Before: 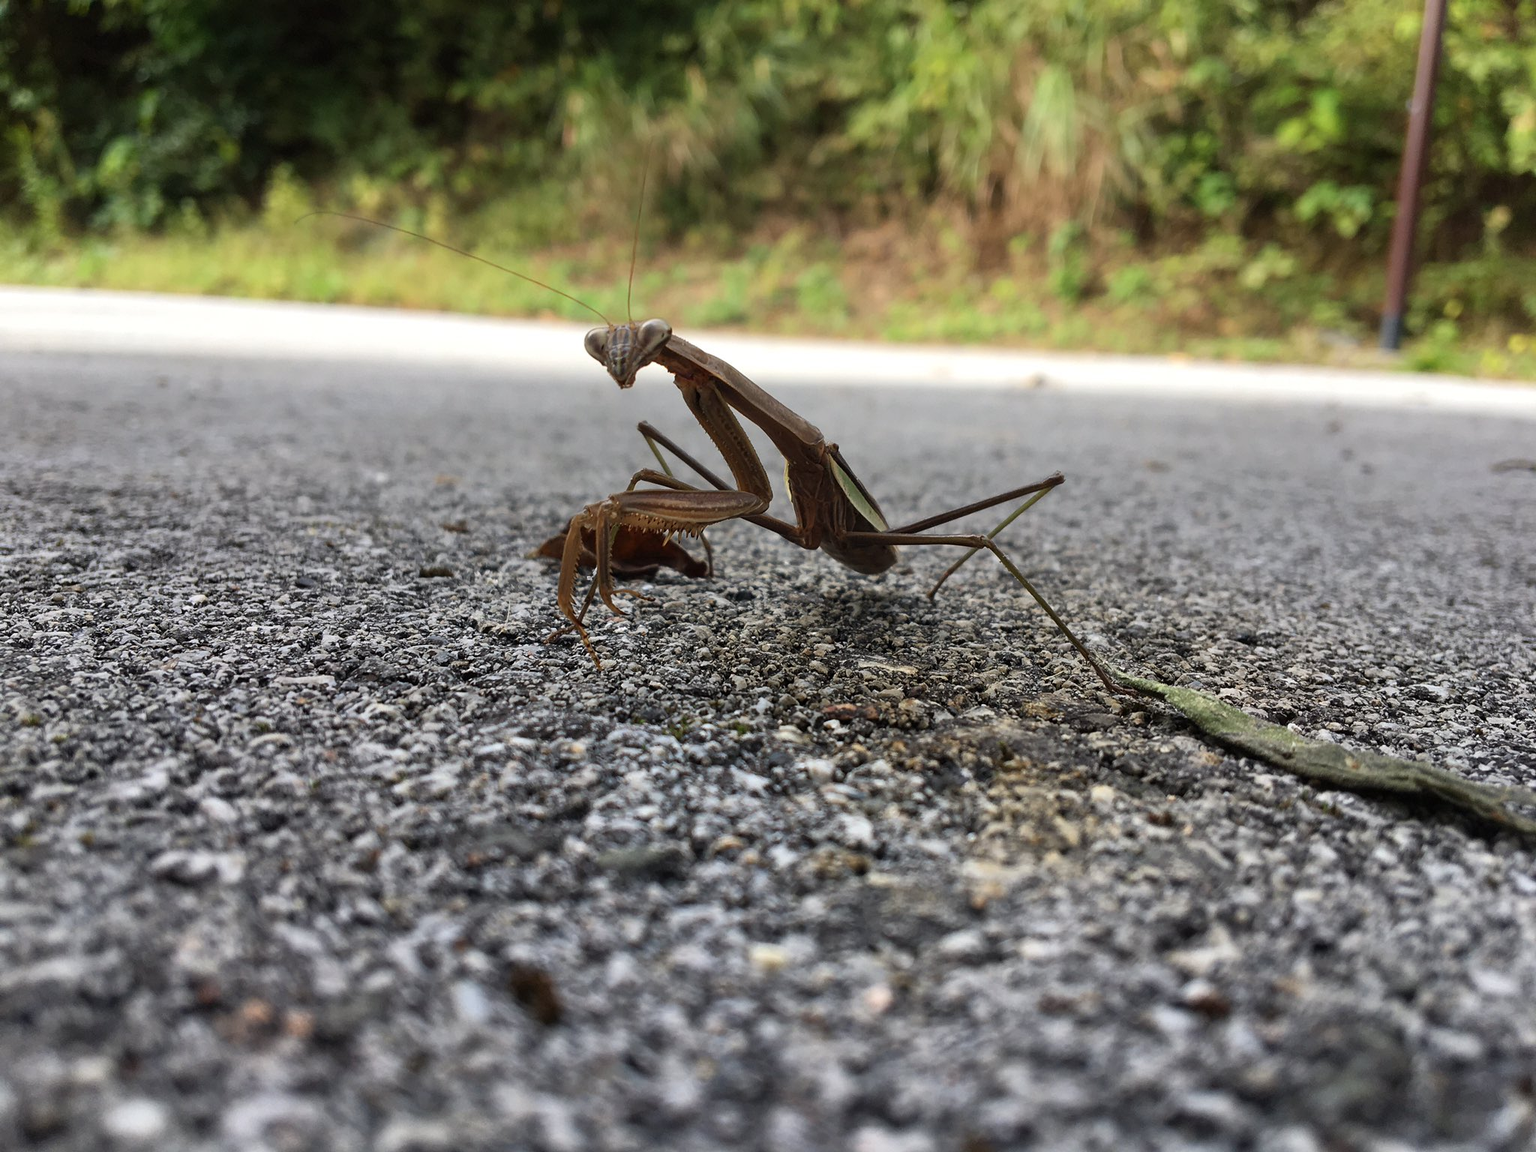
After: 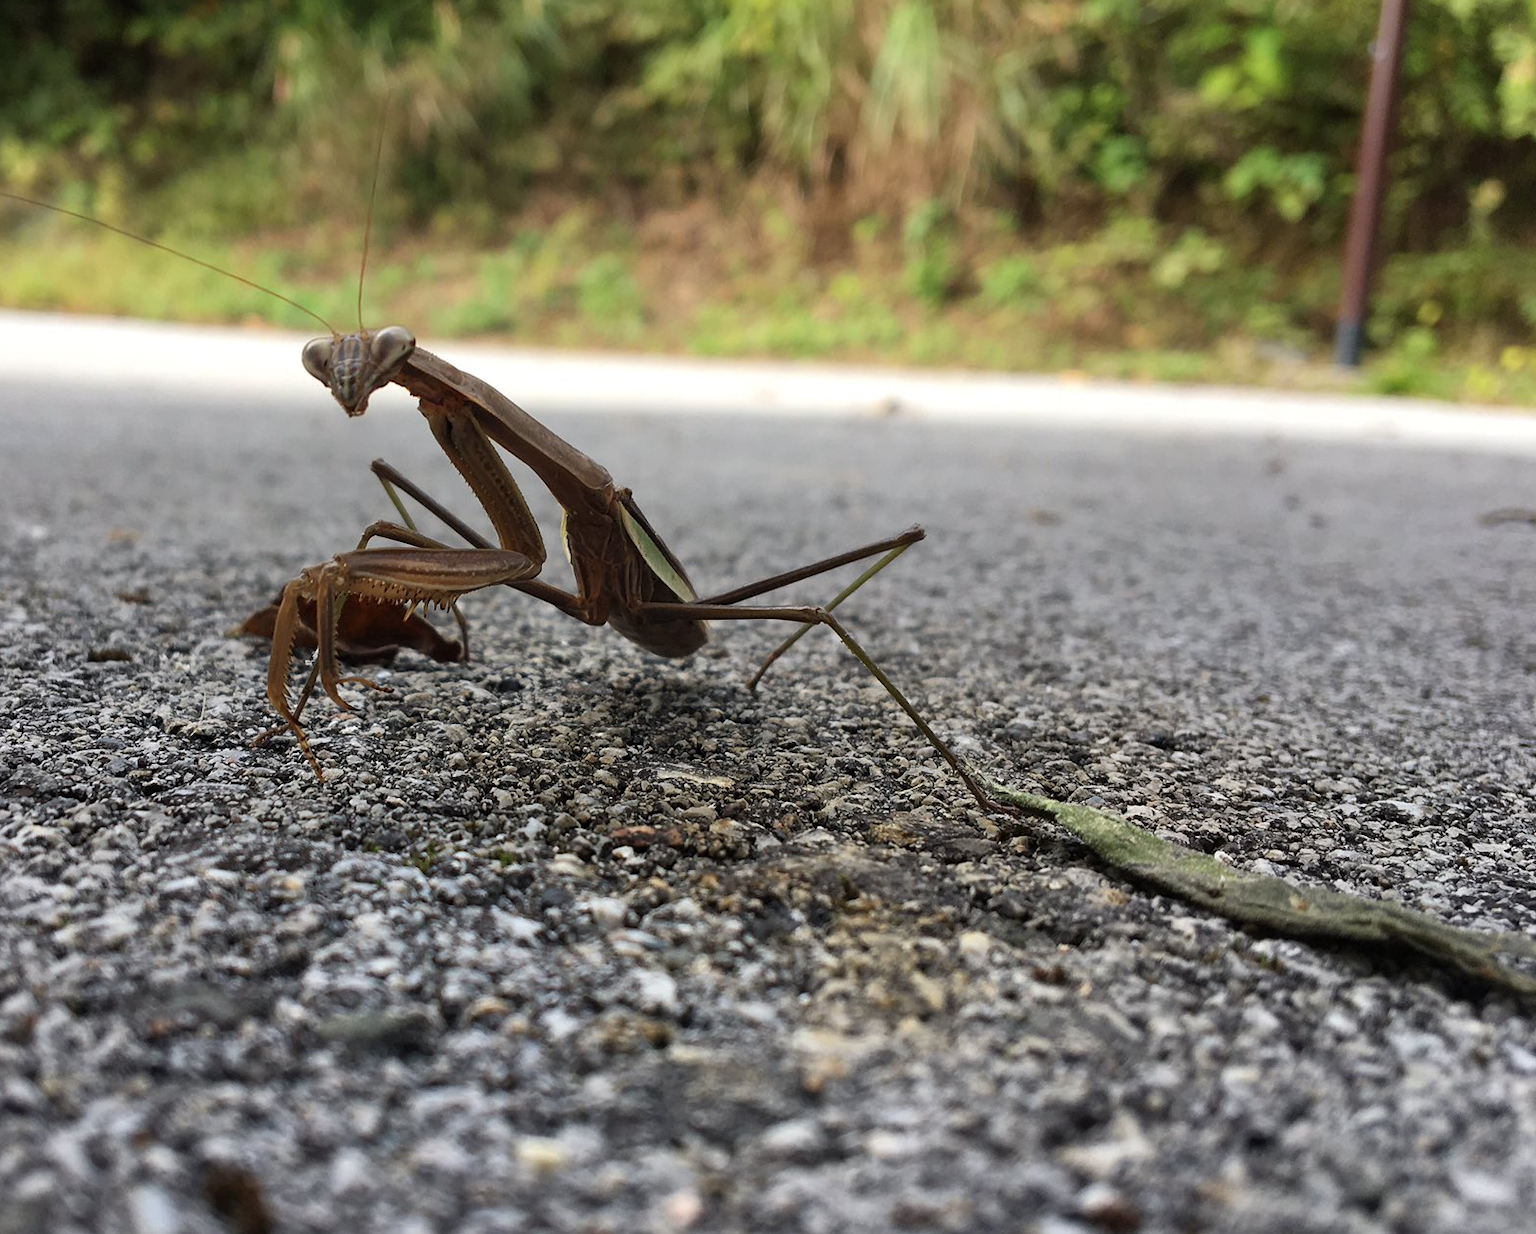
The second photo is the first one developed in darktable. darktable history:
crop: left 22.909%, top 5.876%, bottom 11.561%
